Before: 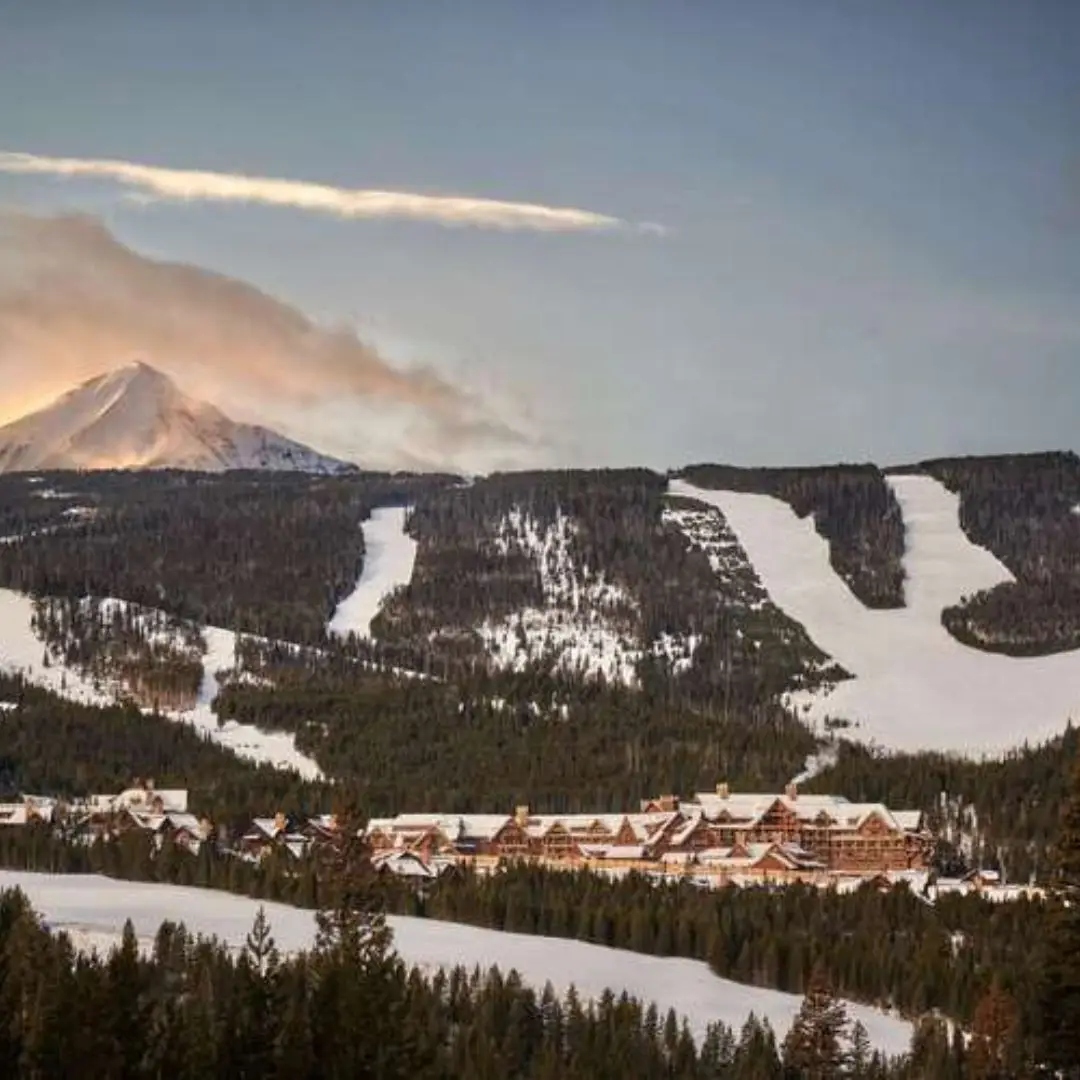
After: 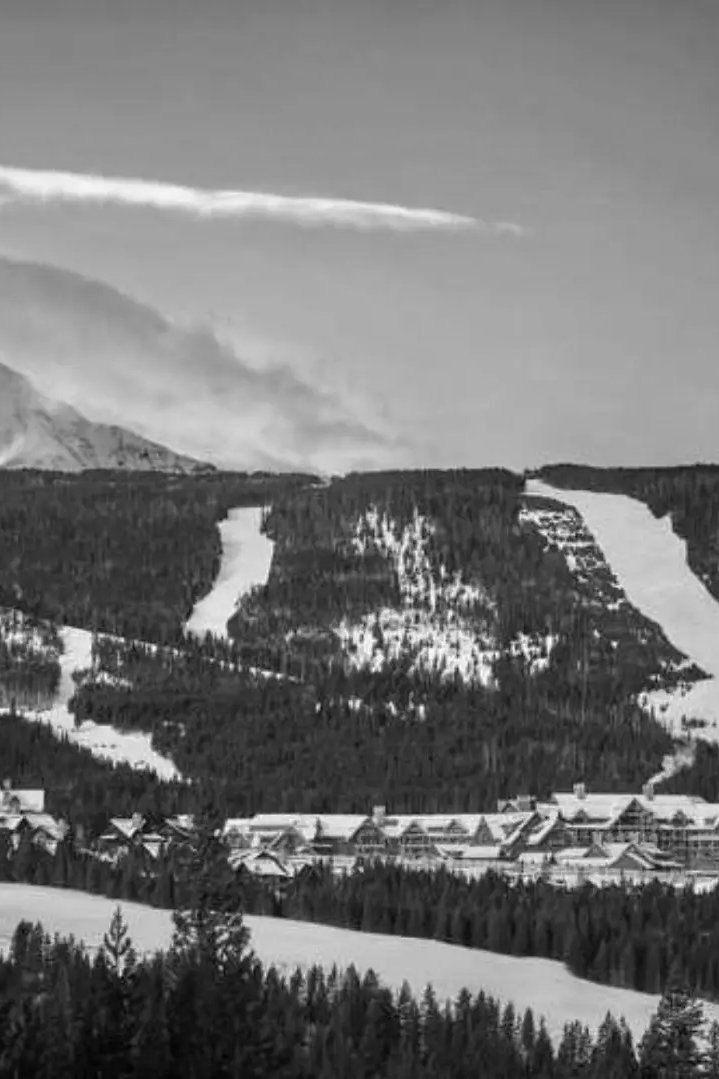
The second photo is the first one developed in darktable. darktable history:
monochrome: on, module defaults
crop and rotate: left 13.409%, right 19.924%
